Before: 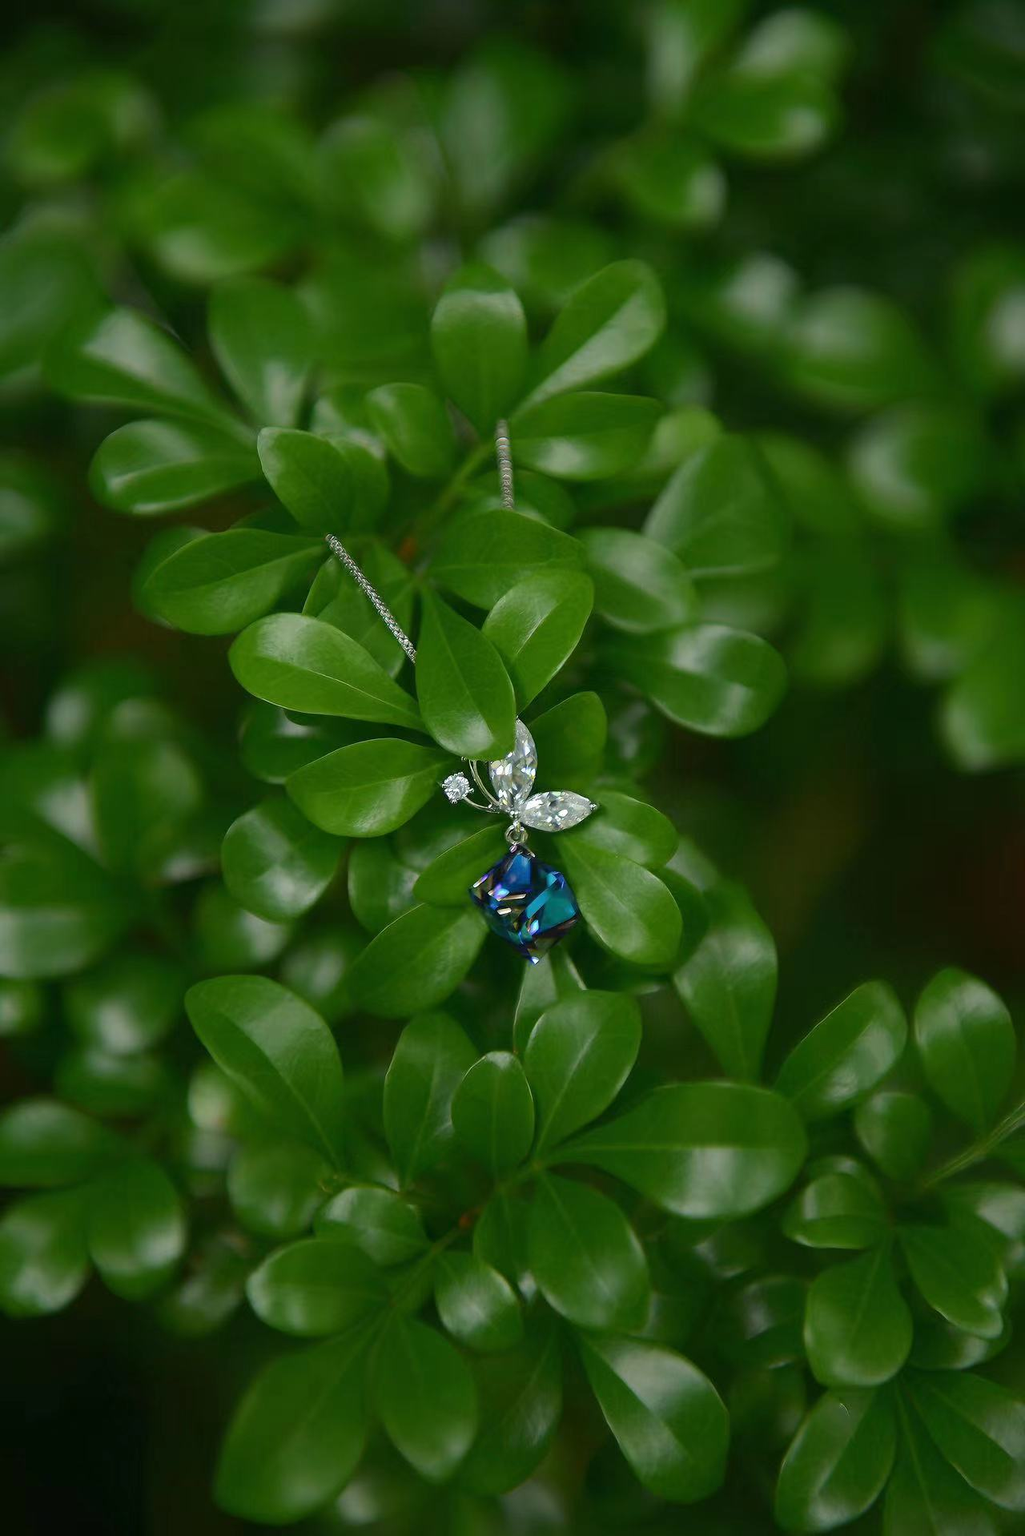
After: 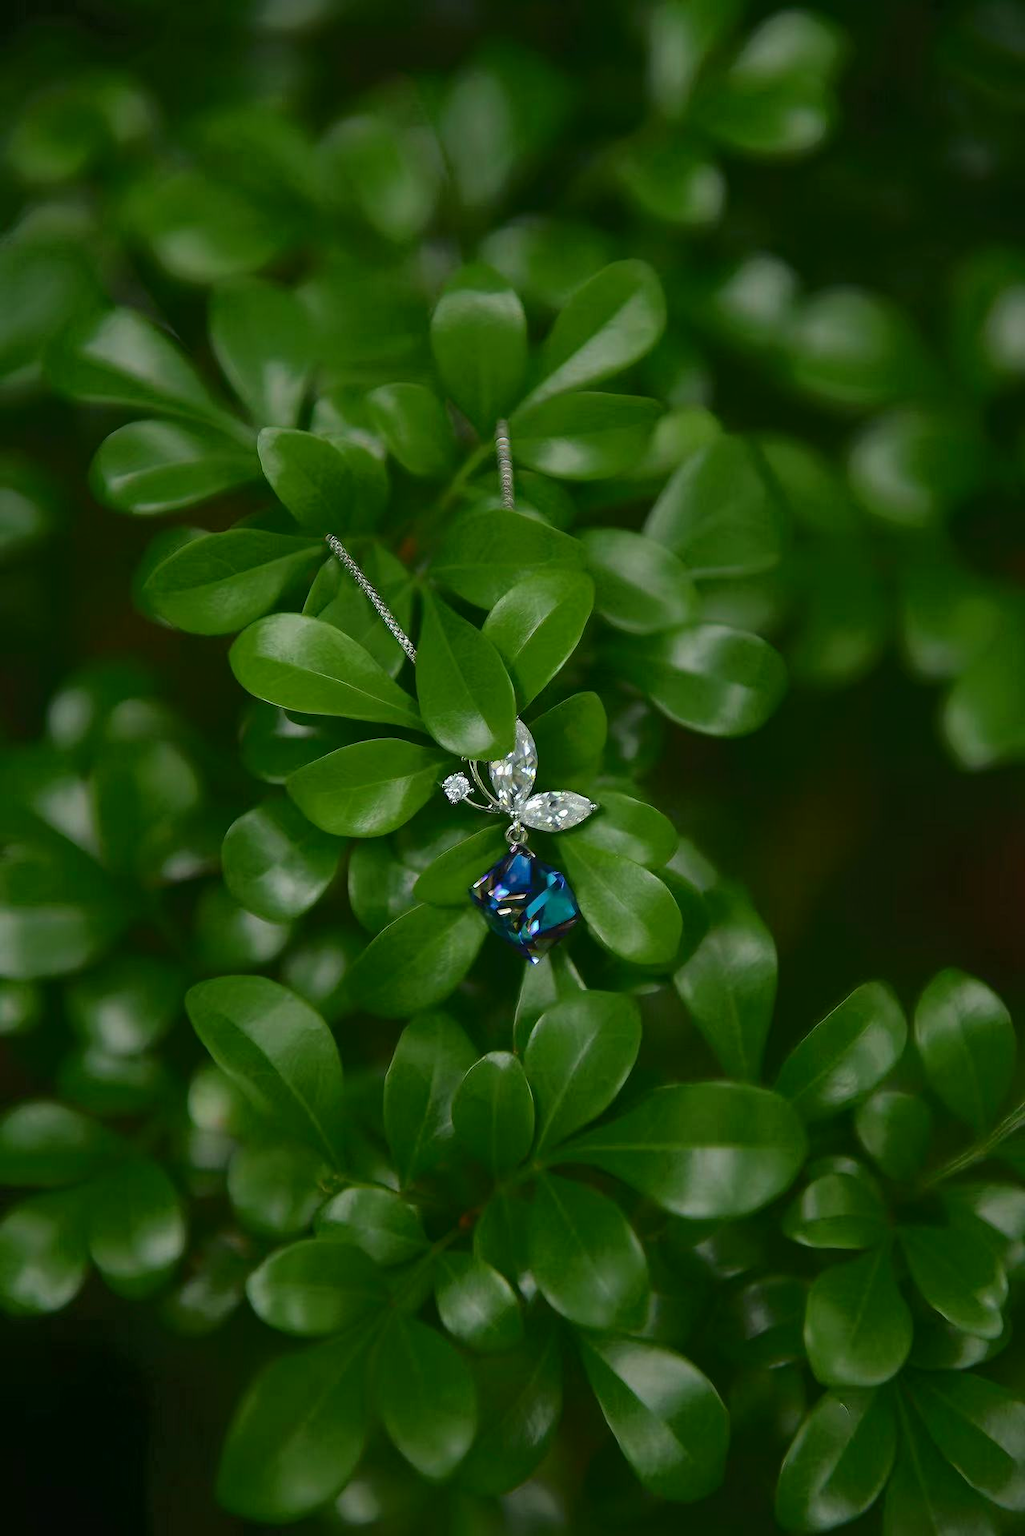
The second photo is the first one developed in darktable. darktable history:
tone curve: curves: ch0 [(0, 0) (0.003, 0.026) (0.011, 0.024) (0.025, 0.022) (0.044, 0.031) (0.069, 0.067) (0.1, 0.094) (0.136, 0.102) (0.177, 0.14) (0.224, 0.189) (0.277, 0.238) (0.335, 0.325) (0.399, 0.379) (0.468, 0.453) (0.543, 0.528) (0.623, 0.609) (0.709, 0.695) (0.801, 0.793) (0.898, 0.898) (1, 1)], color space Lab, independent channels, preserve colors none
